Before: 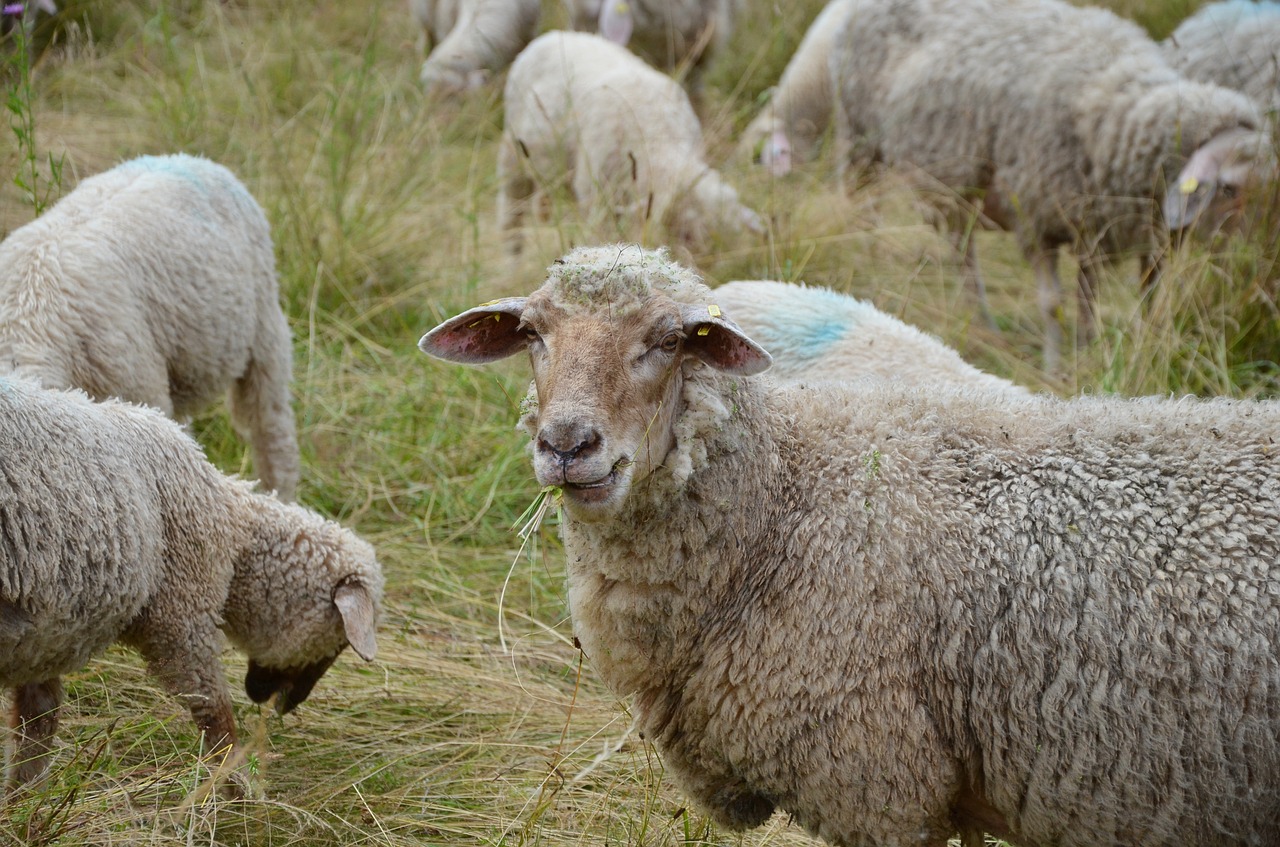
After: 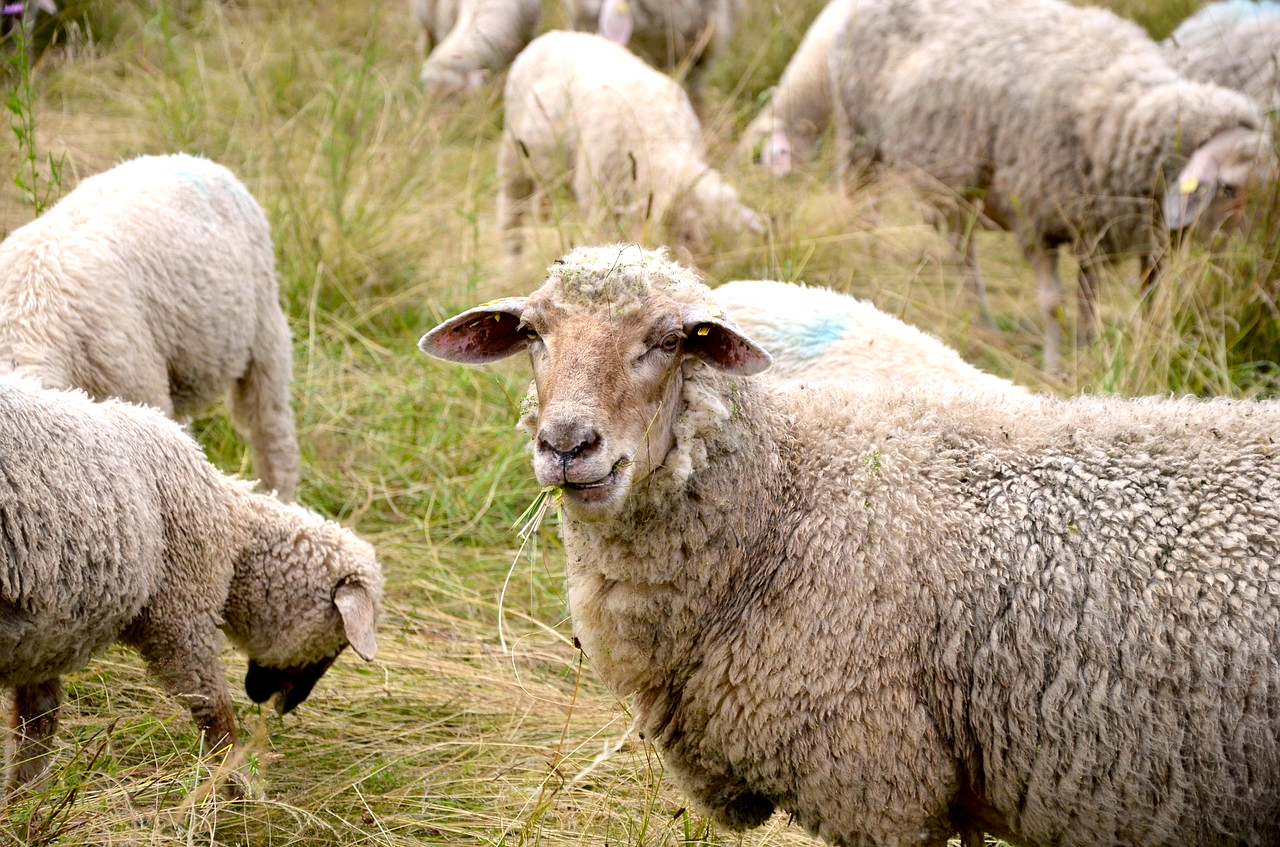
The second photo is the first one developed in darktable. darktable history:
color correction: highlights a* 5.73, highlights b* 4.8
exposure: black level correction 0.009, exposure 0.015 EV, compensate exposure bias true, compensate highlight preservation false
tone equalizer: -8 EV -0.784 EV, -7 EV -0.674 EV, -6 EV -0.573 EV, -5 EV -0.417 EV, -3 EV 0.381 EV, -2 EV 0.6 EV, -1 EV 0.68 EV, +0 EV 0.721 EV
